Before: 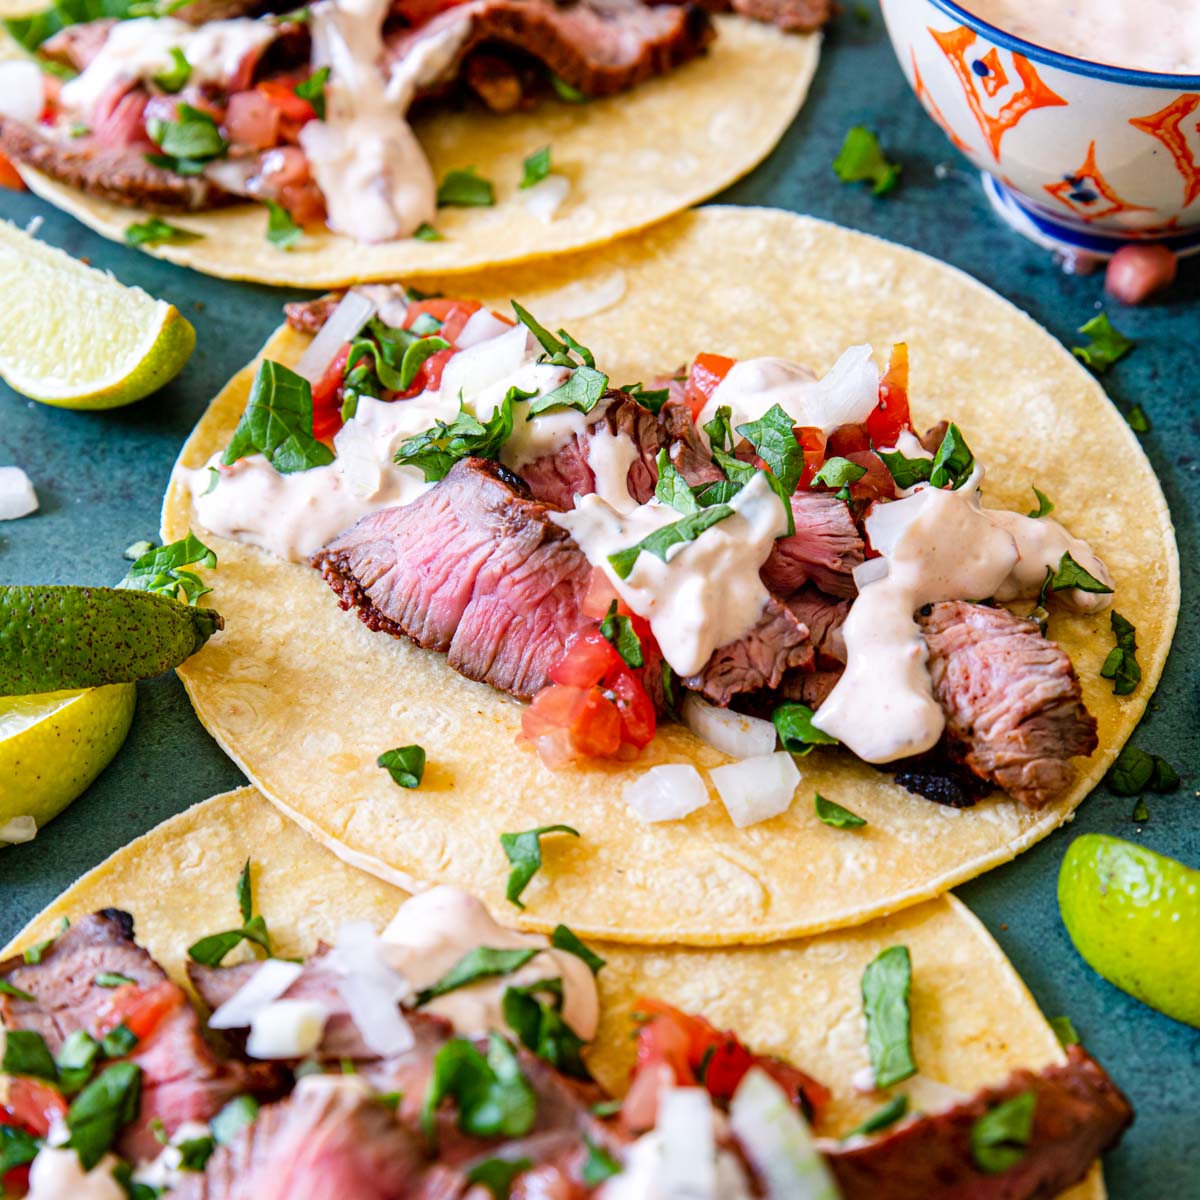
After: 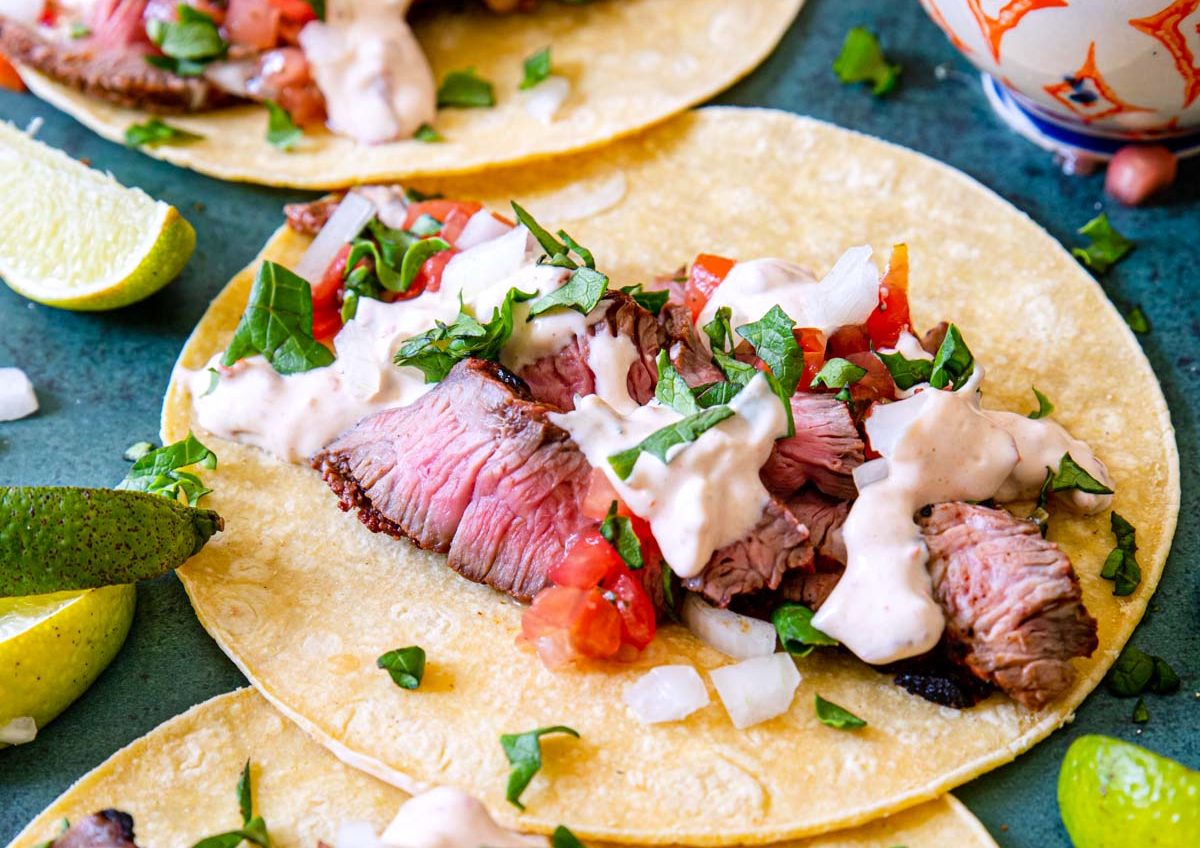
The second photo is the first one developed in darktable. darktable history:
white balance: red 1.004, blue 1.024
crop and rotate: top 8.293%, bottom 20.996%
